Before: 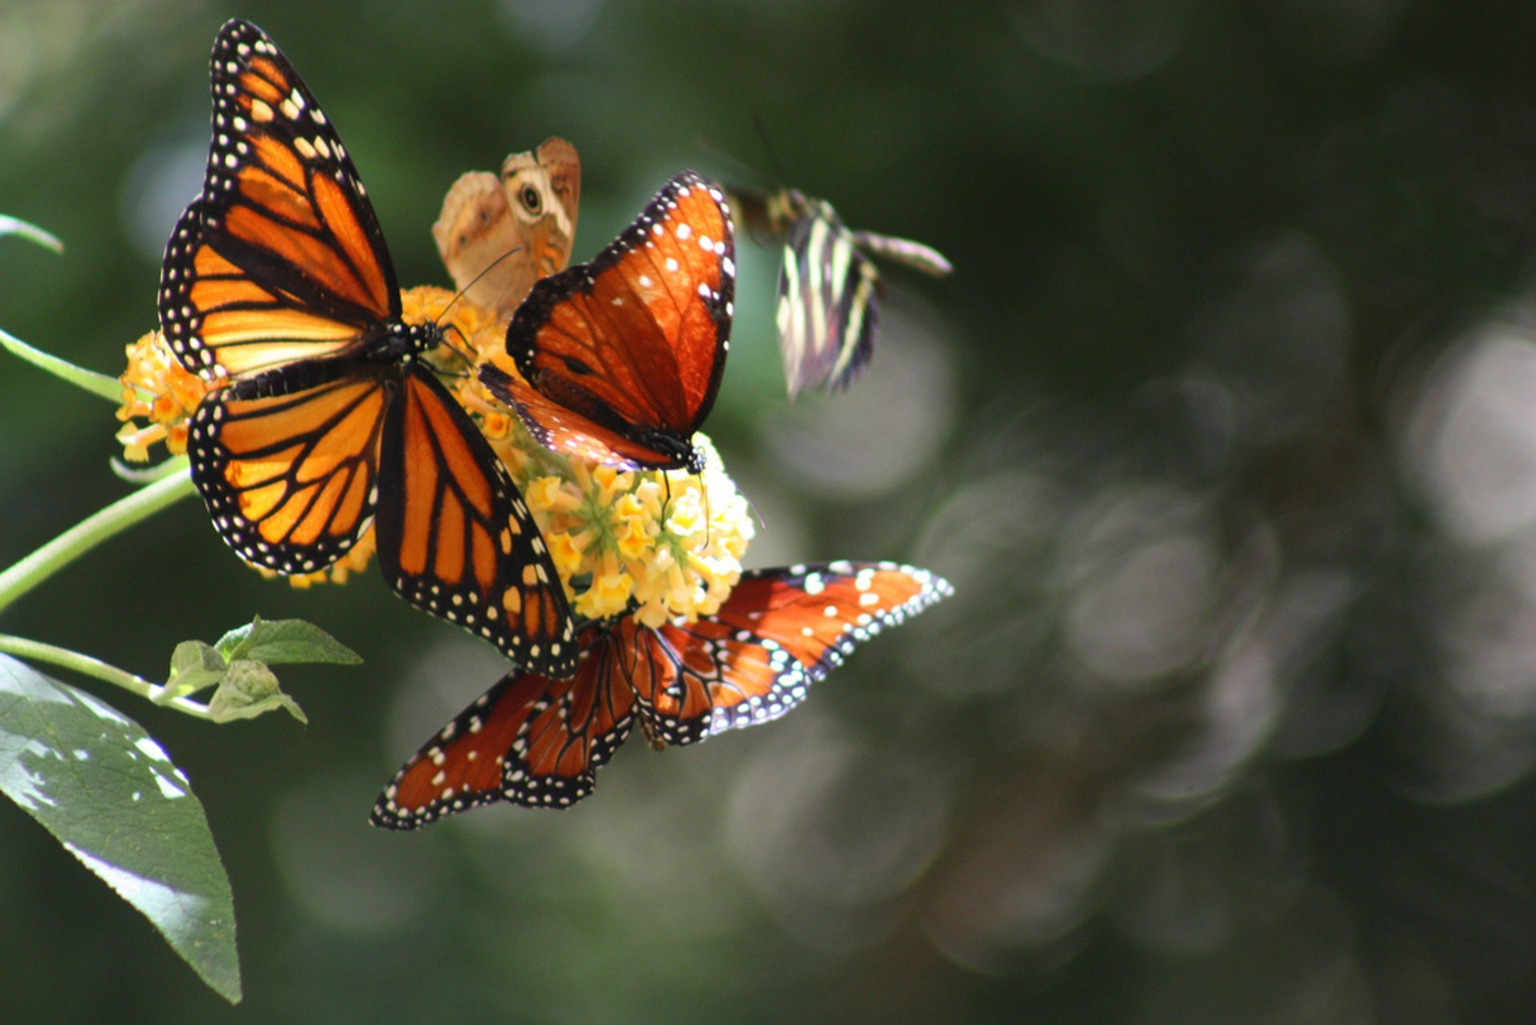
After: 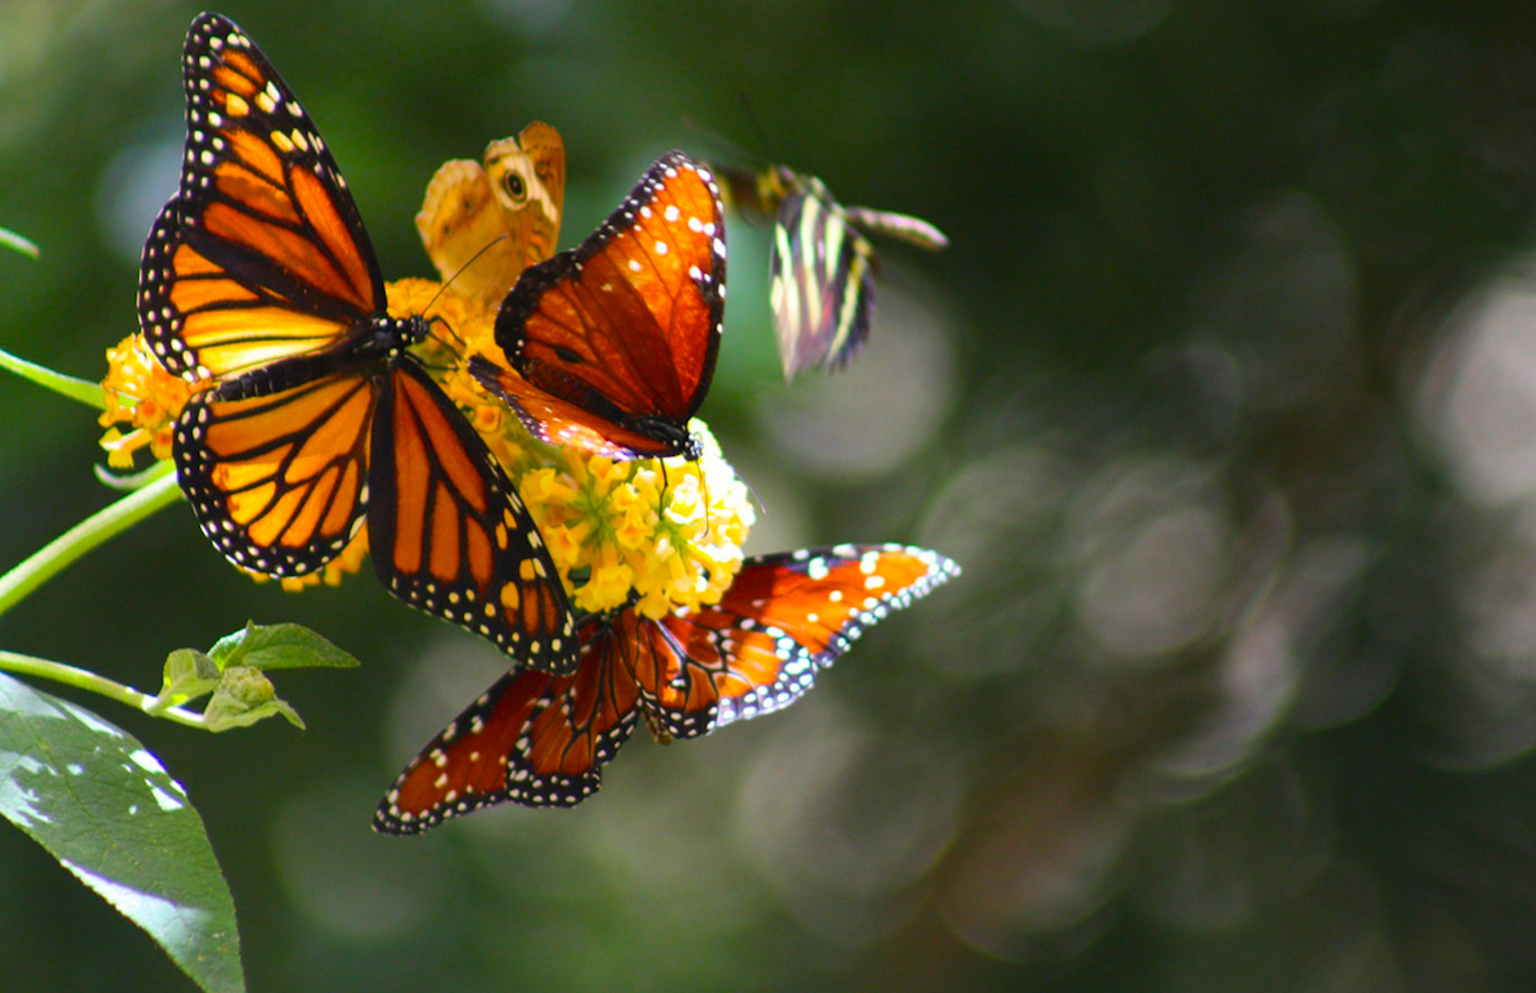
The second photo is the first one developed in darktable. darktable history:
color balance rgb: linear chroma grading › global chroma 15%, perceptual saturation grading › global saturation 30%
rotate and perspective: rotation -2°, crop left 0.022, crop right 0.978, crop top 0.049, crop bottom 0.951
